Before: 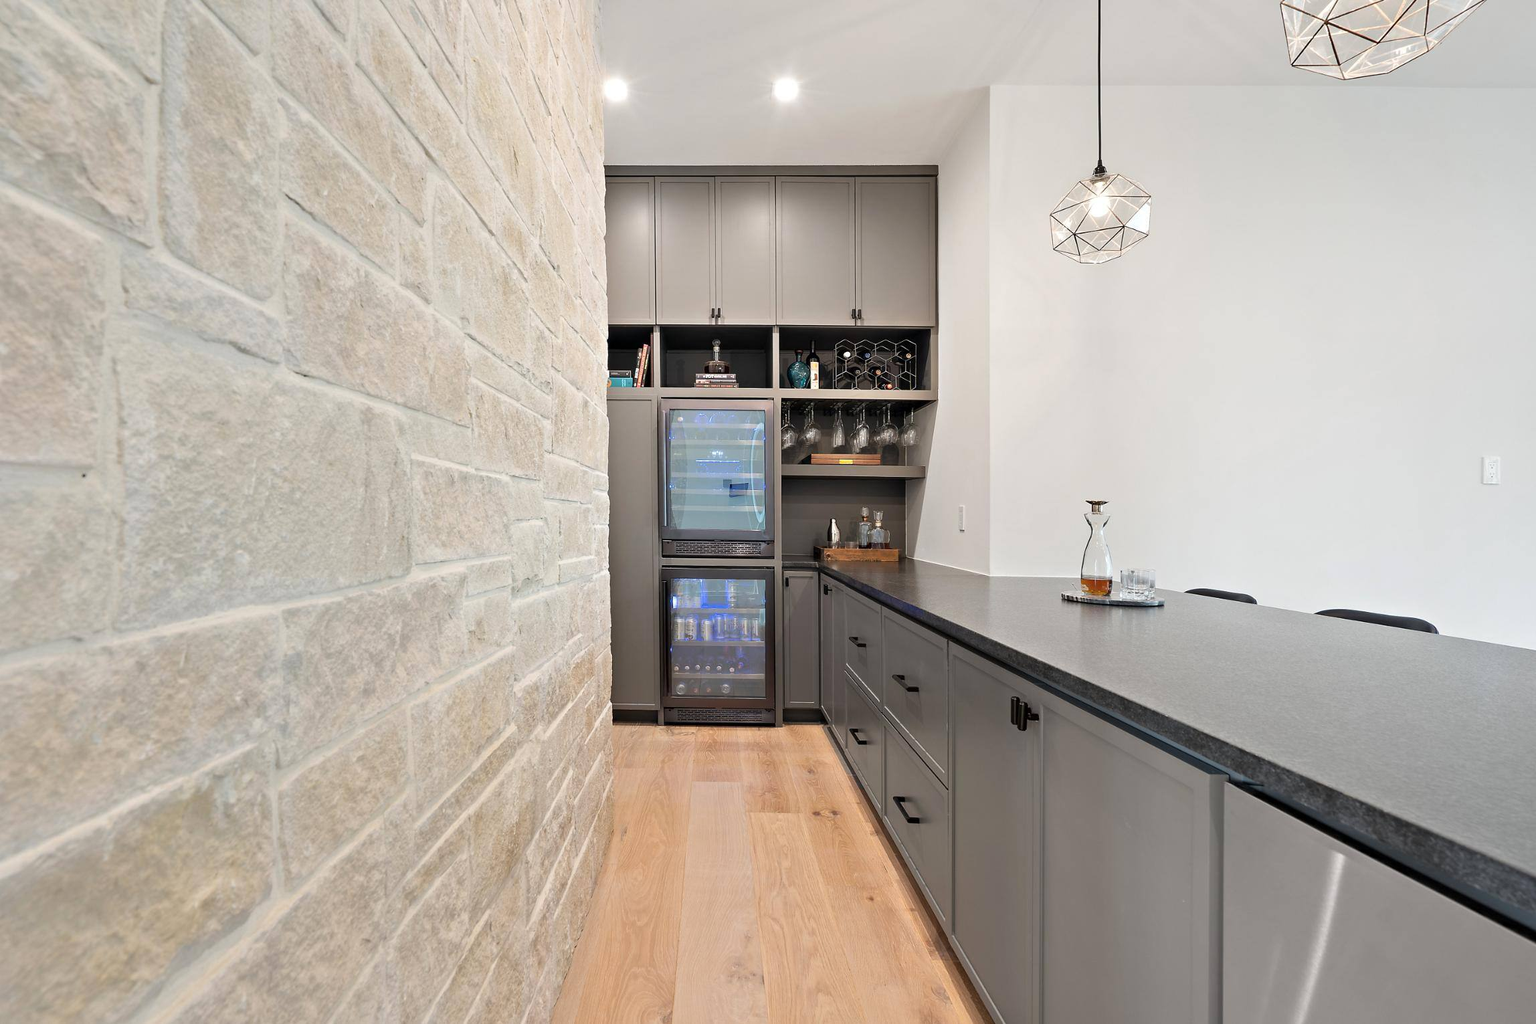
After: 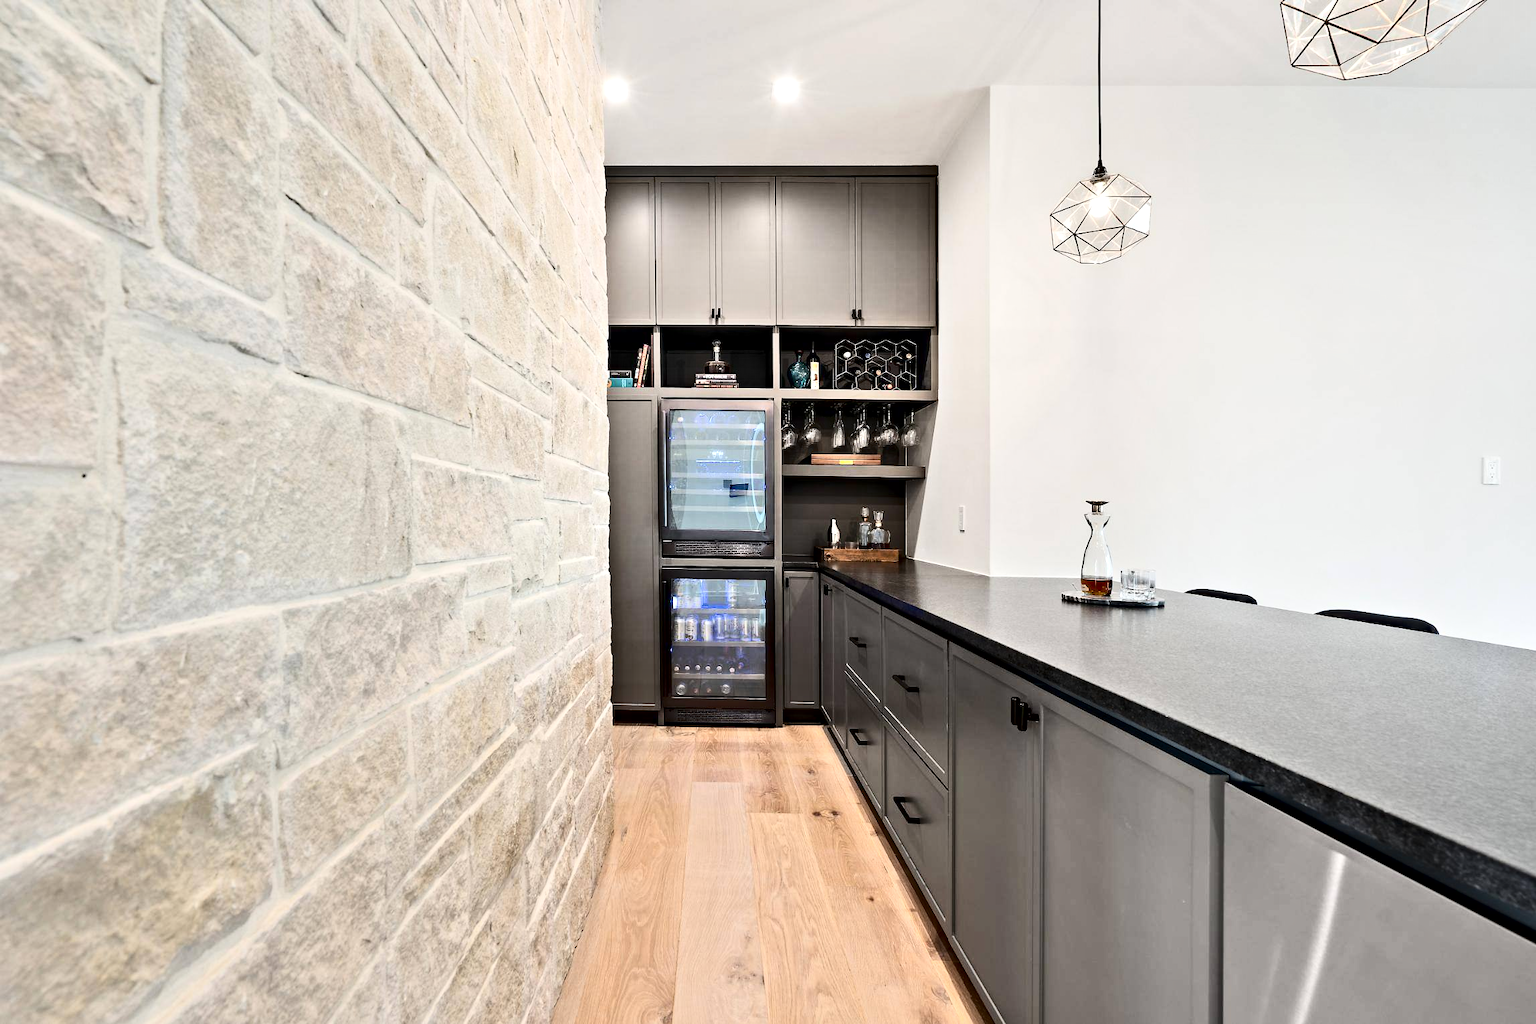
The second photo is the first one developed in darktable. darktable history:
contrast equalizer: y [[0.545, 0.572, 0.59, 0.59, 0.571, 0.545], [0.5 ×6], [0.5 ×6], [0 ×6], [0 ×6]]
contrast brightness saturation: contrast 0.28
